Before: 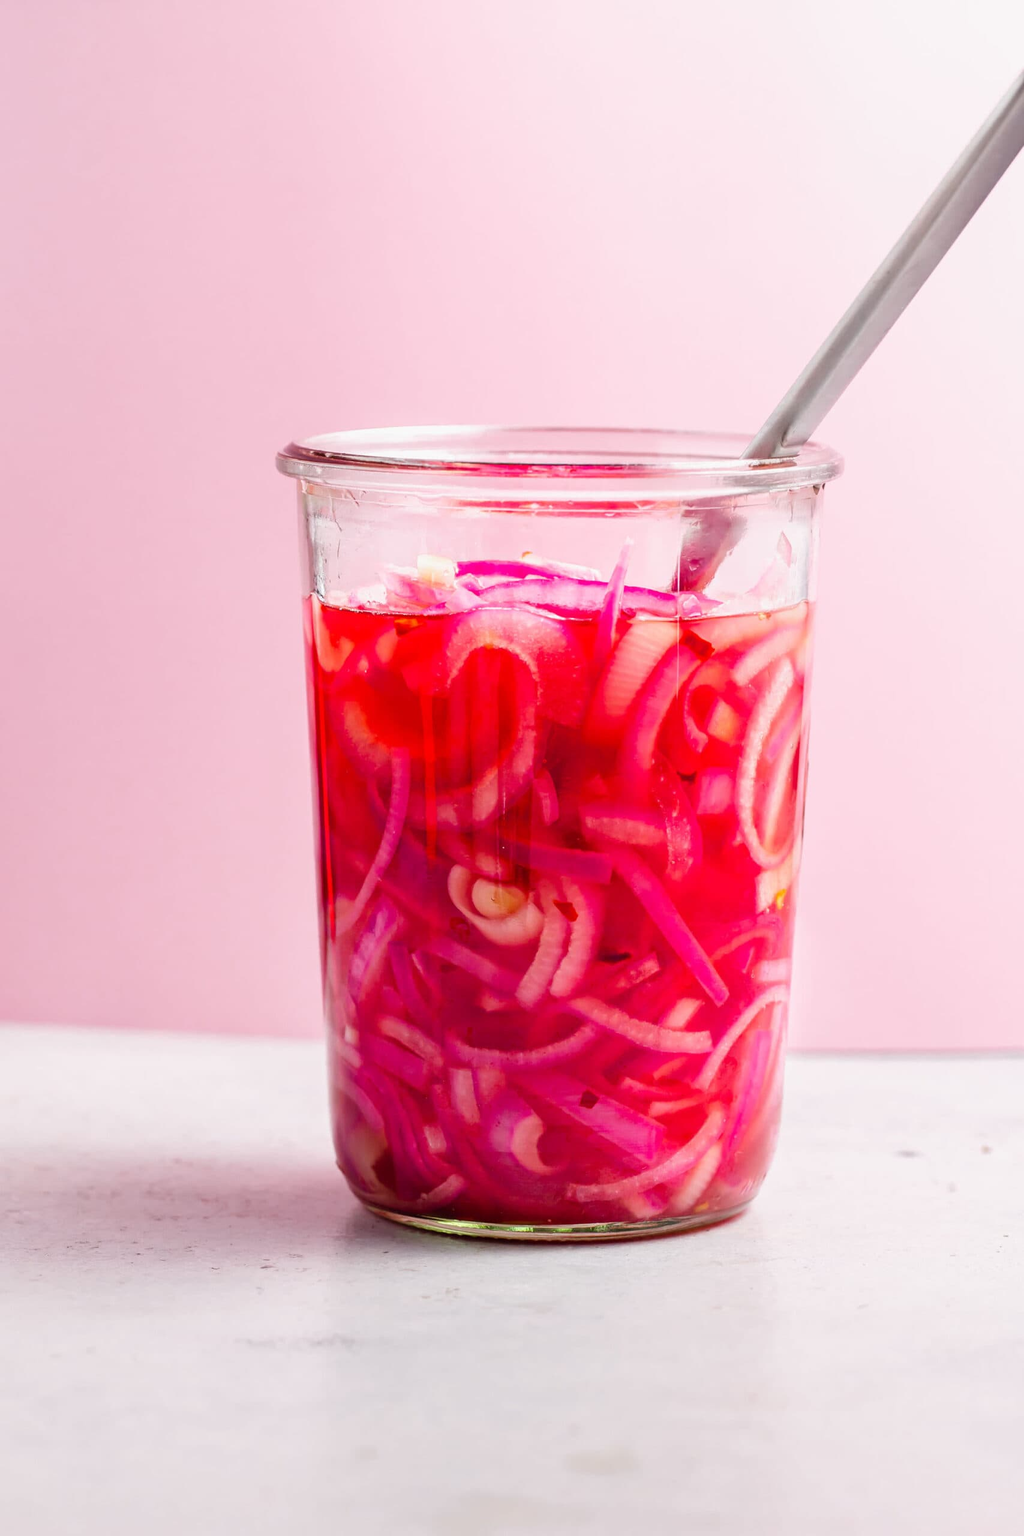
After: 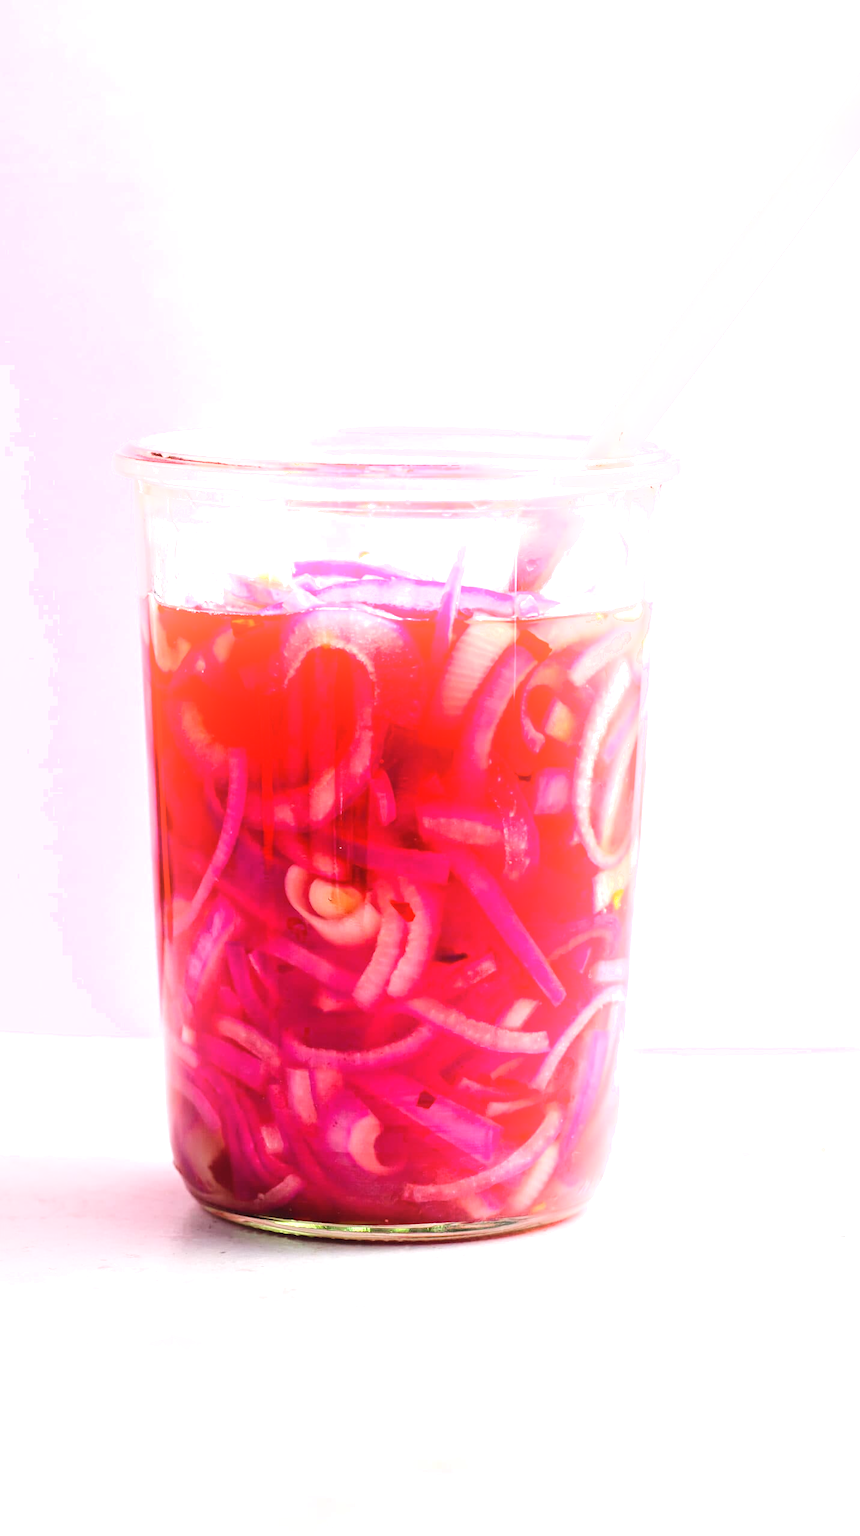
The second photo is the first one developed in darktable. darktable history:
exposure: black level correction -0.002, exposure 0.706 EV, compensate exposure bias true, compensate highlight preservation false
shadows and highlights: shadows -25.17, highlights 49.35, soften with gaussian
crop: left 15.937%
